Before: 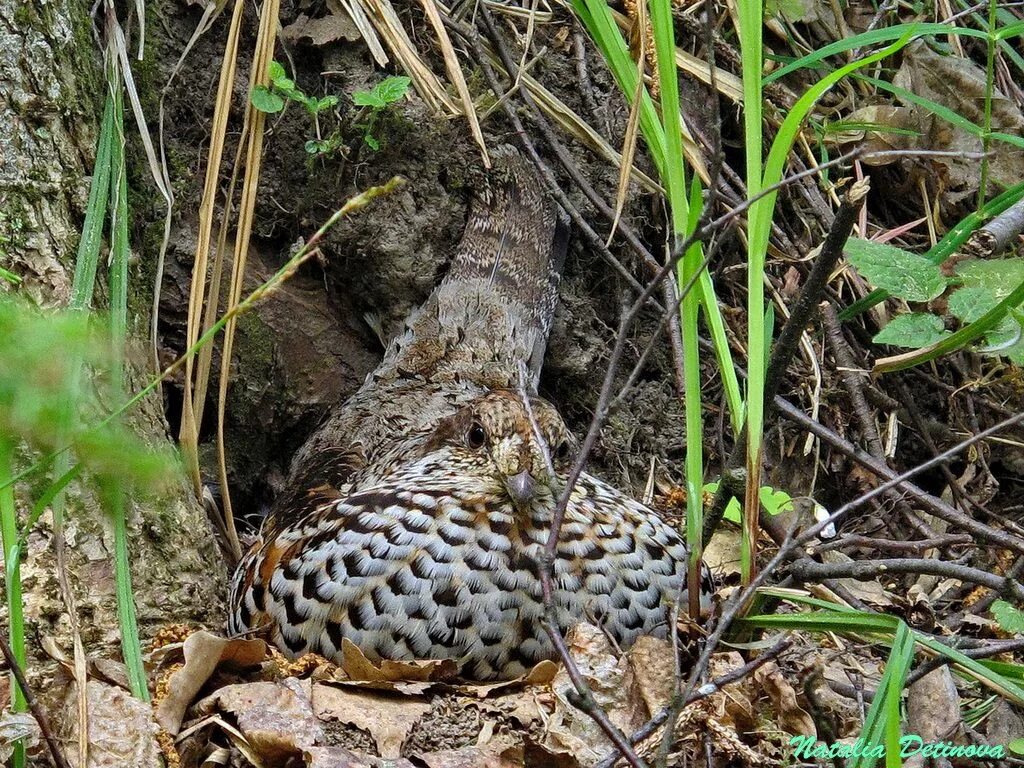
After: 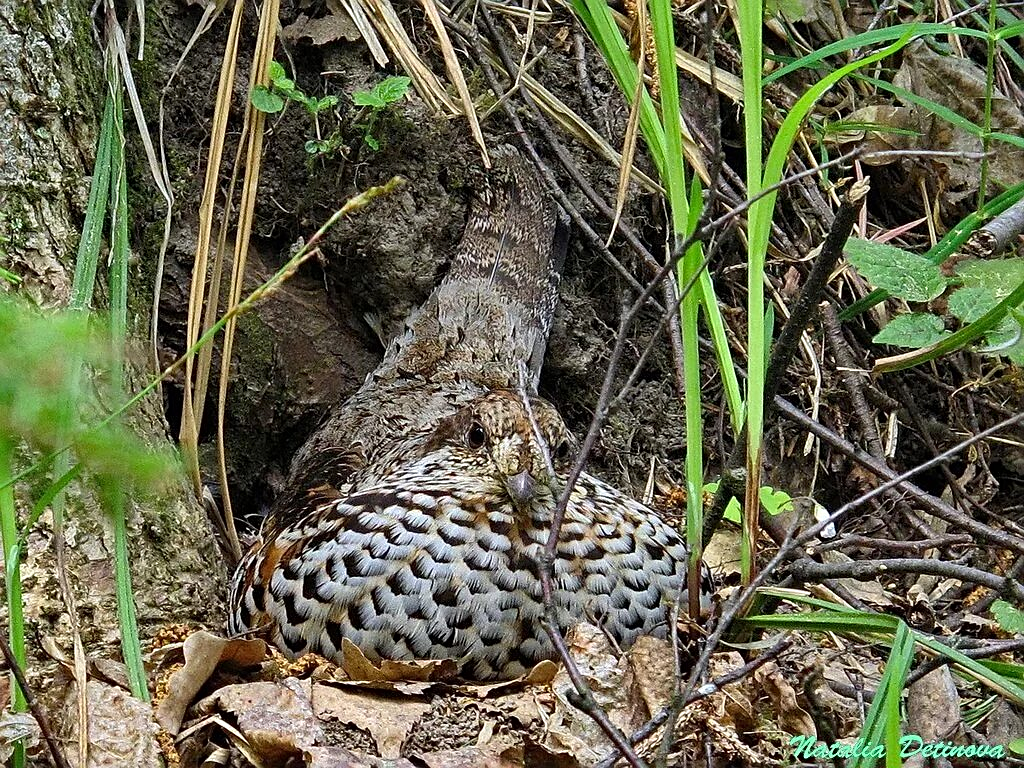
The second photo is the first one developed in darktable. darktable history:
contrast brightness saturation: contrast 0.077, saturation 0.018
sharpen: on, module defaults
